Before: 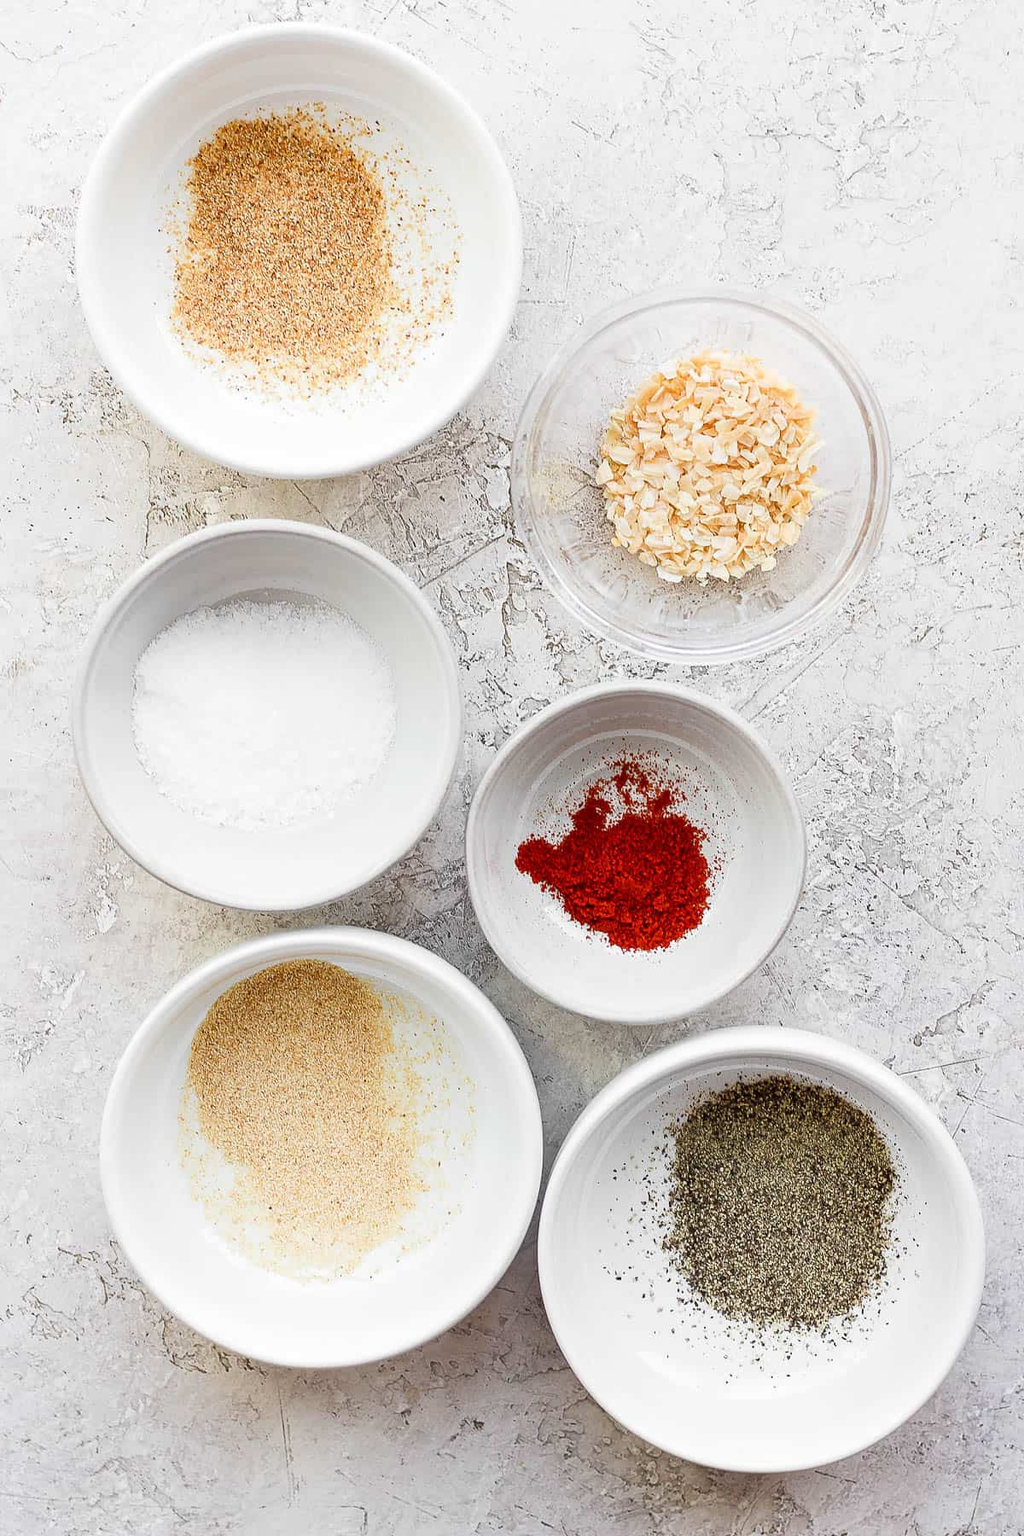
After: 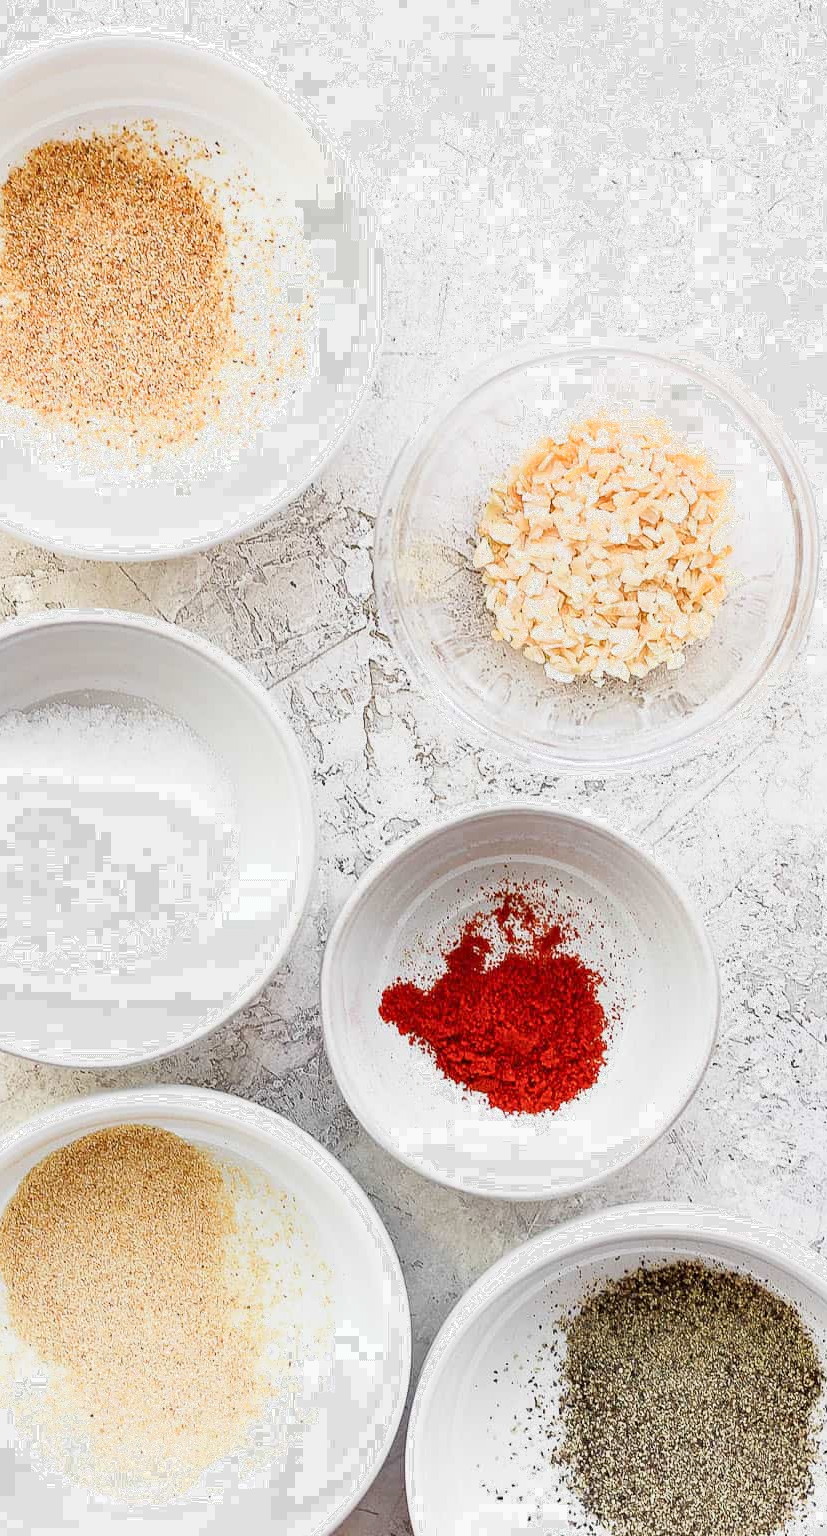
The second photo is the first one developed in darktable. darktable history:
tone equalizer: on, module defaults
crop: left 18.776%, right 12.236%, bottom 14.103%
filmic rgb: black relative exposure -14.89 EV, white relative exposure 3 EV, target black luminance 0%, hardness 9.24, latitude 98.71%, contrast 0.916, shadows ↔ highlights balance 0.628%
exposure: exposure 0.568 EV, compensate highlight preservation false
